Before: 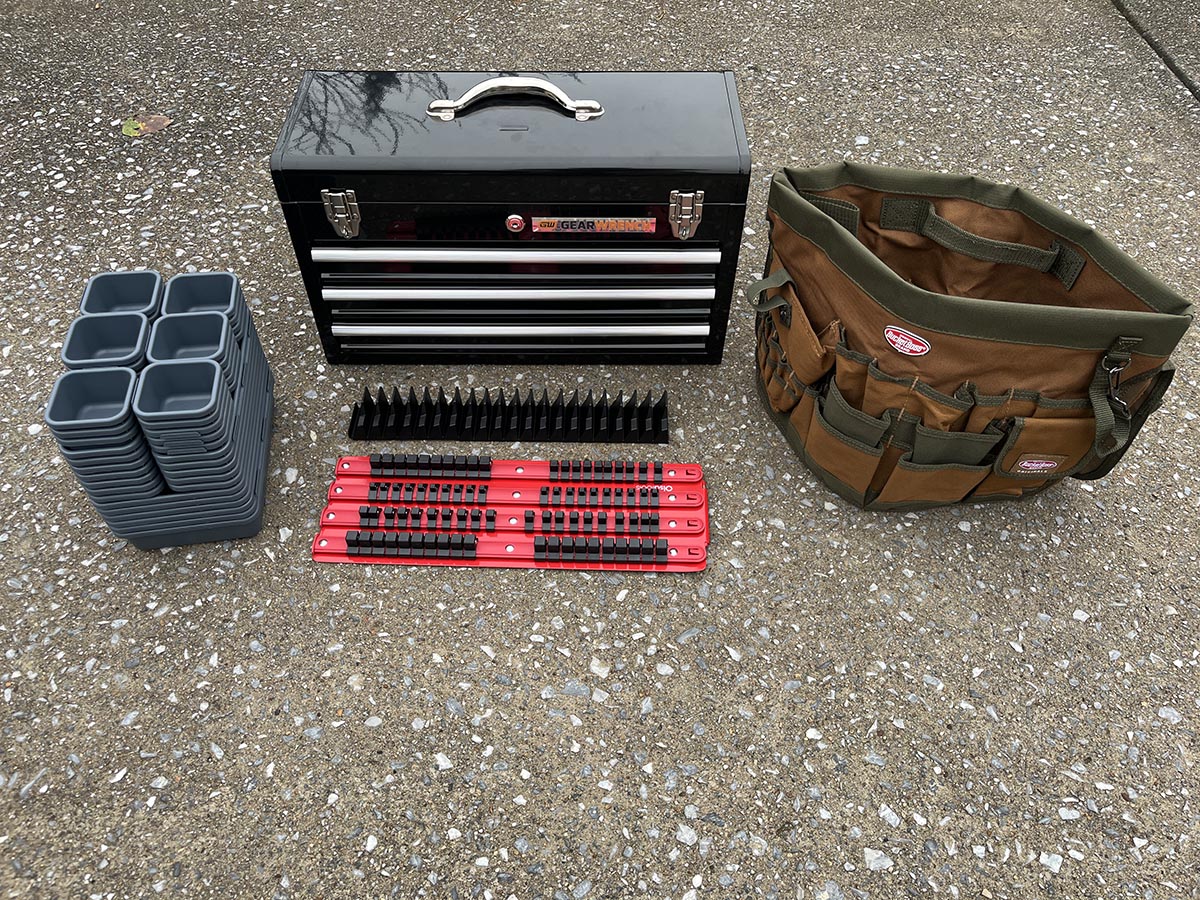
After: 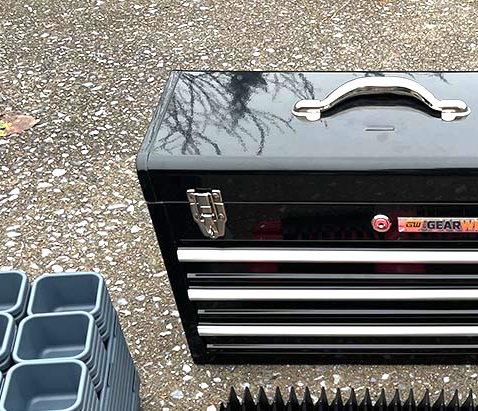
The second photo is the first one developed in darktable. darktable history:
crop and rotate: left 11.202%, top 0.055%, right 48.93%, bottom 54.172%
exposure: black level correction 0, exposure 0.899 EV, compensate highlight preservation false
